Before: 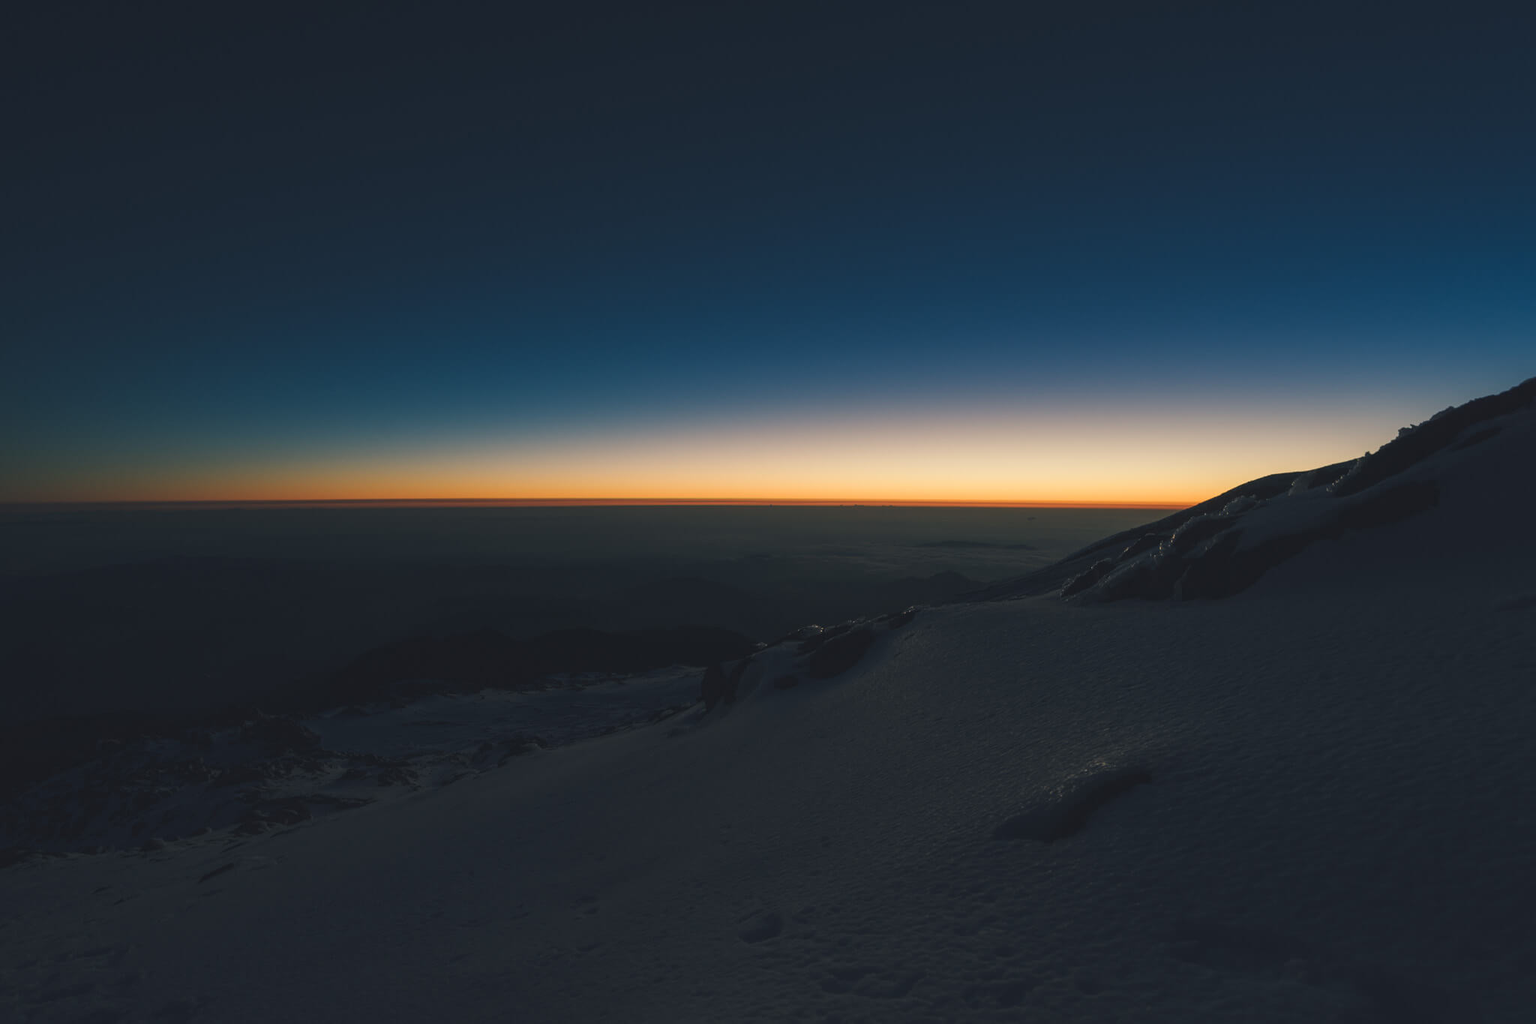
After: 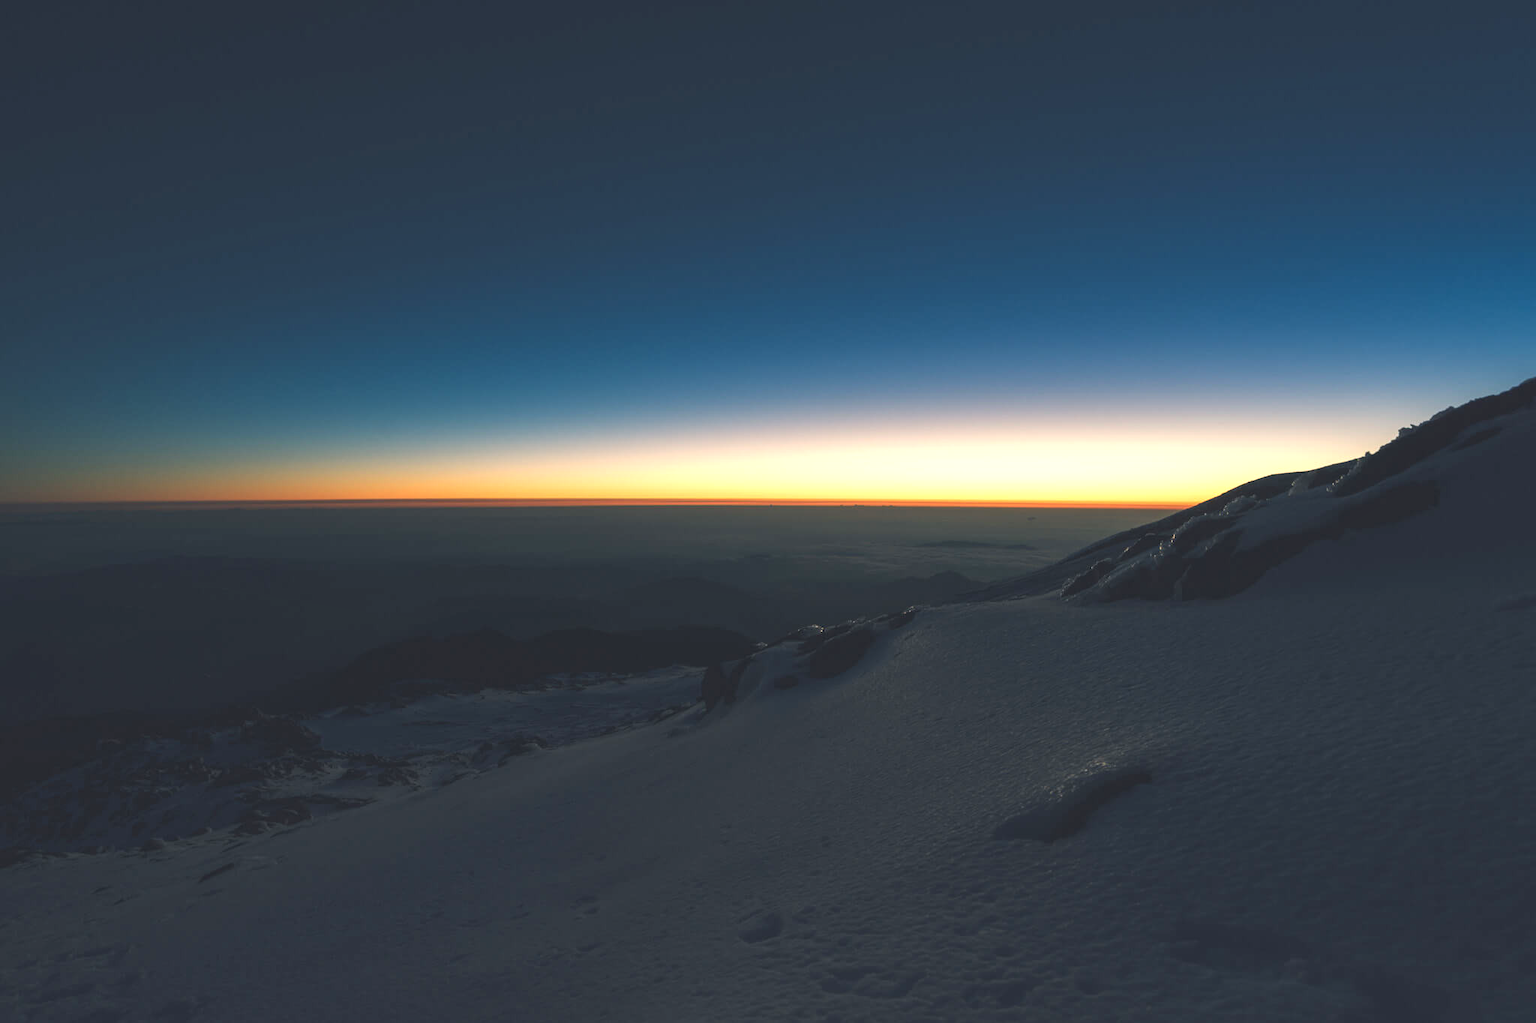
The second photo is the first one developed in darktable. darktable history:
shadows and highlights: shadows 12, white point adjustment 1.2, soften with gaussian
exposure: black level correction 0, exposure 0.95 EV, compensate exposure bias true, compensate highlight preservation false
